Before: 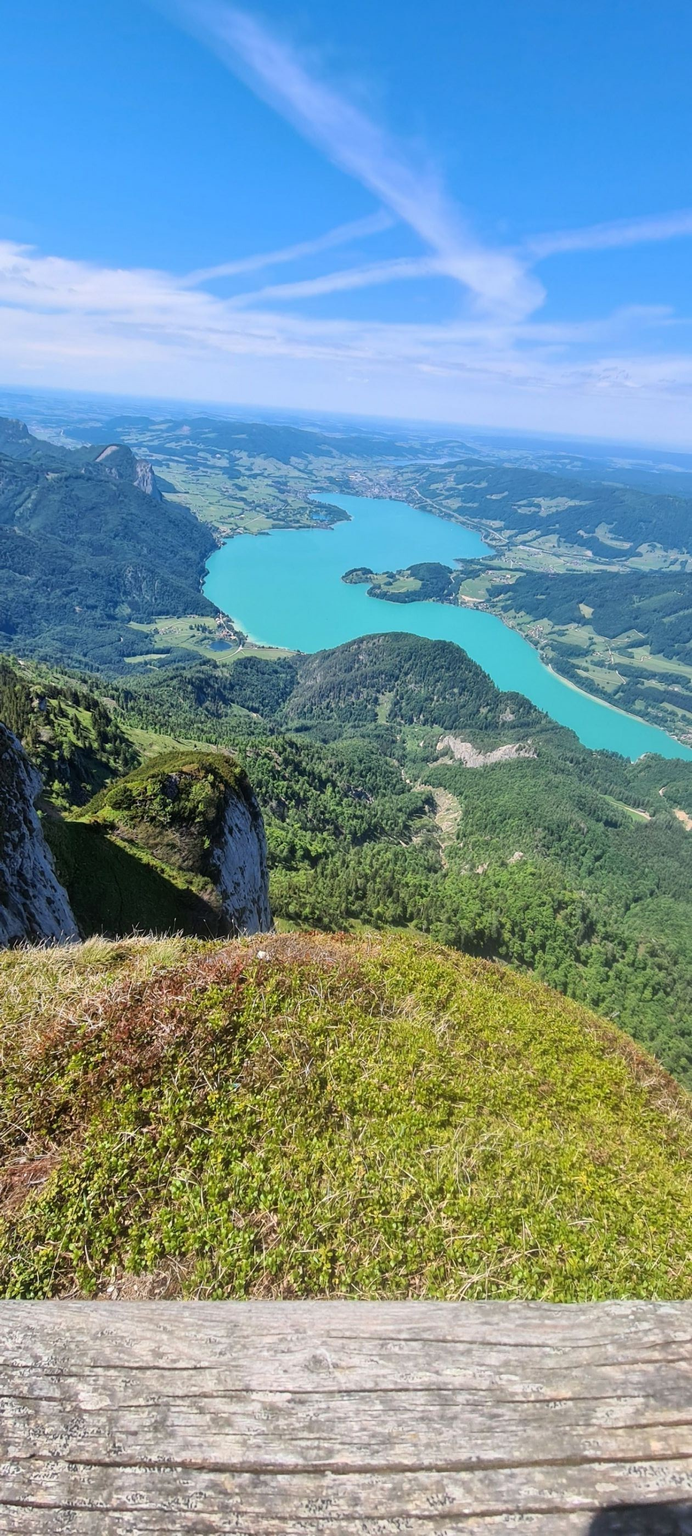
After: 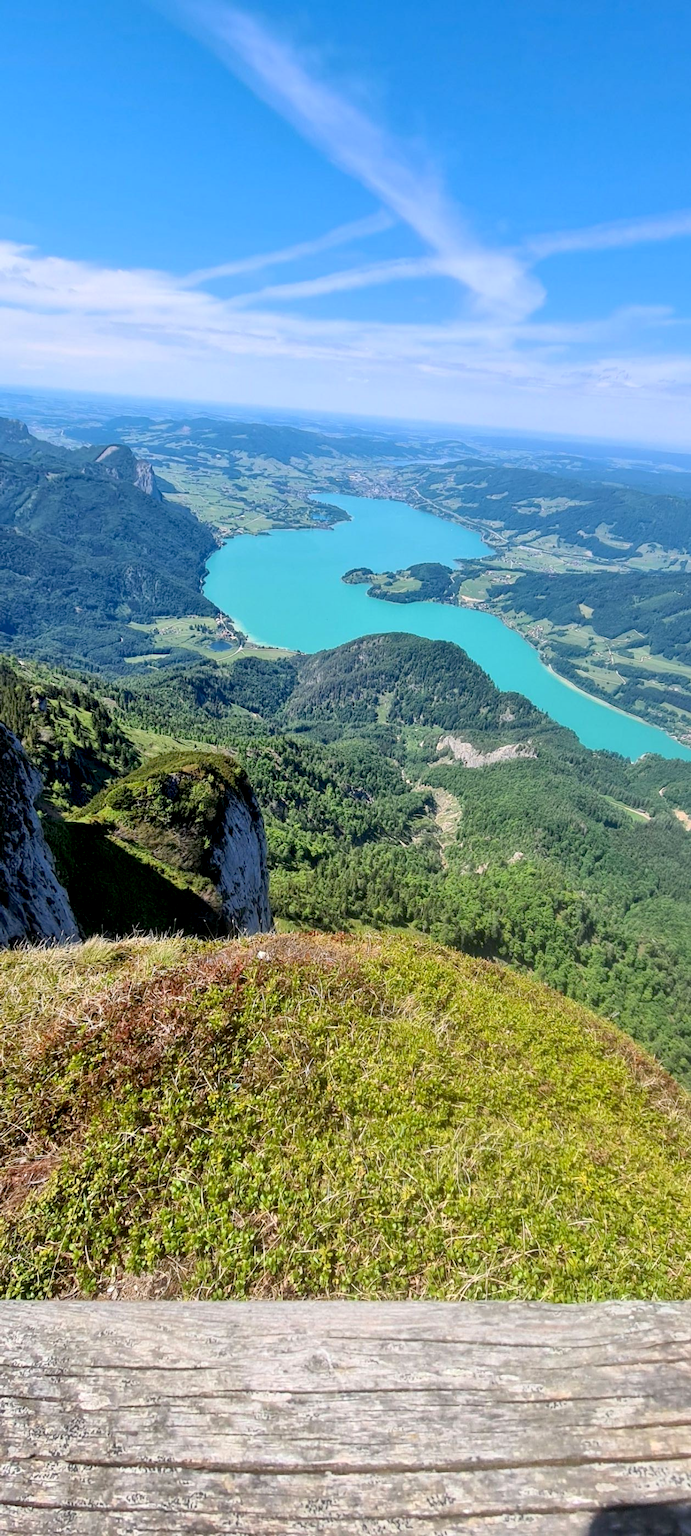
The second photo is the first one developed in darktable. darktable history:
exposure: black level correction 0.009, exposure 0.111 EV, compensate exposure bias true, compensate highlight preservation false
